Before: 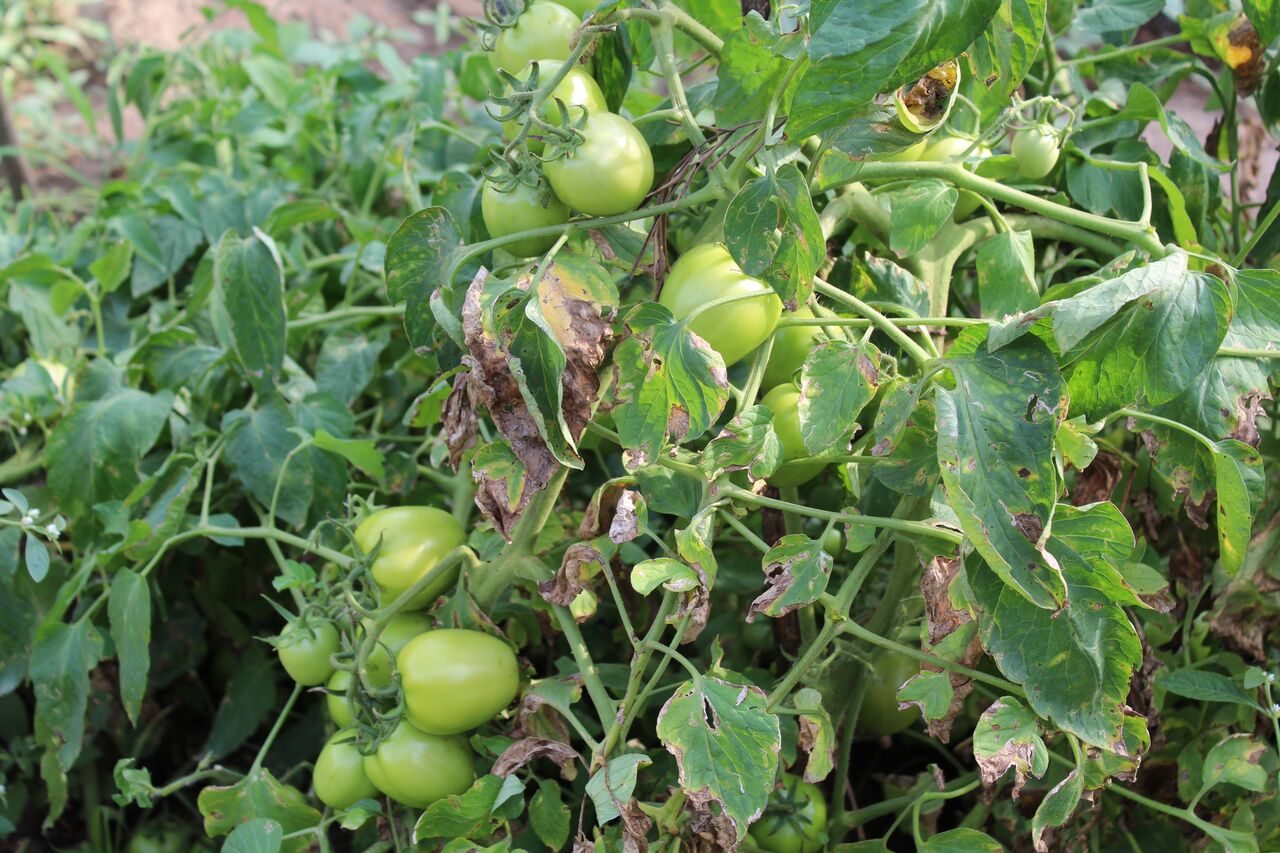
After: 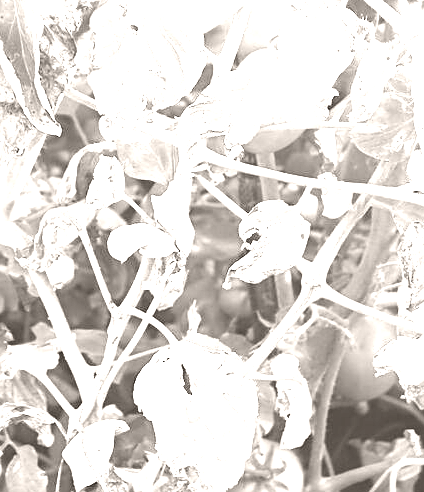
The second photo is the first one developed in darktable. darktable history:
white balance: red 1.042, blue 1.17
exposure: black level correction 0, exposure 1.4 EV, compensate highlight preservation false
crop: left 40.878%, top 39.176%, right 25.993%, bottom 3.081%
colorize: hue 34.49°, saturation 35.33%, source mix 100%, lightness 55%, version 1
sharpen: on, module defaults
